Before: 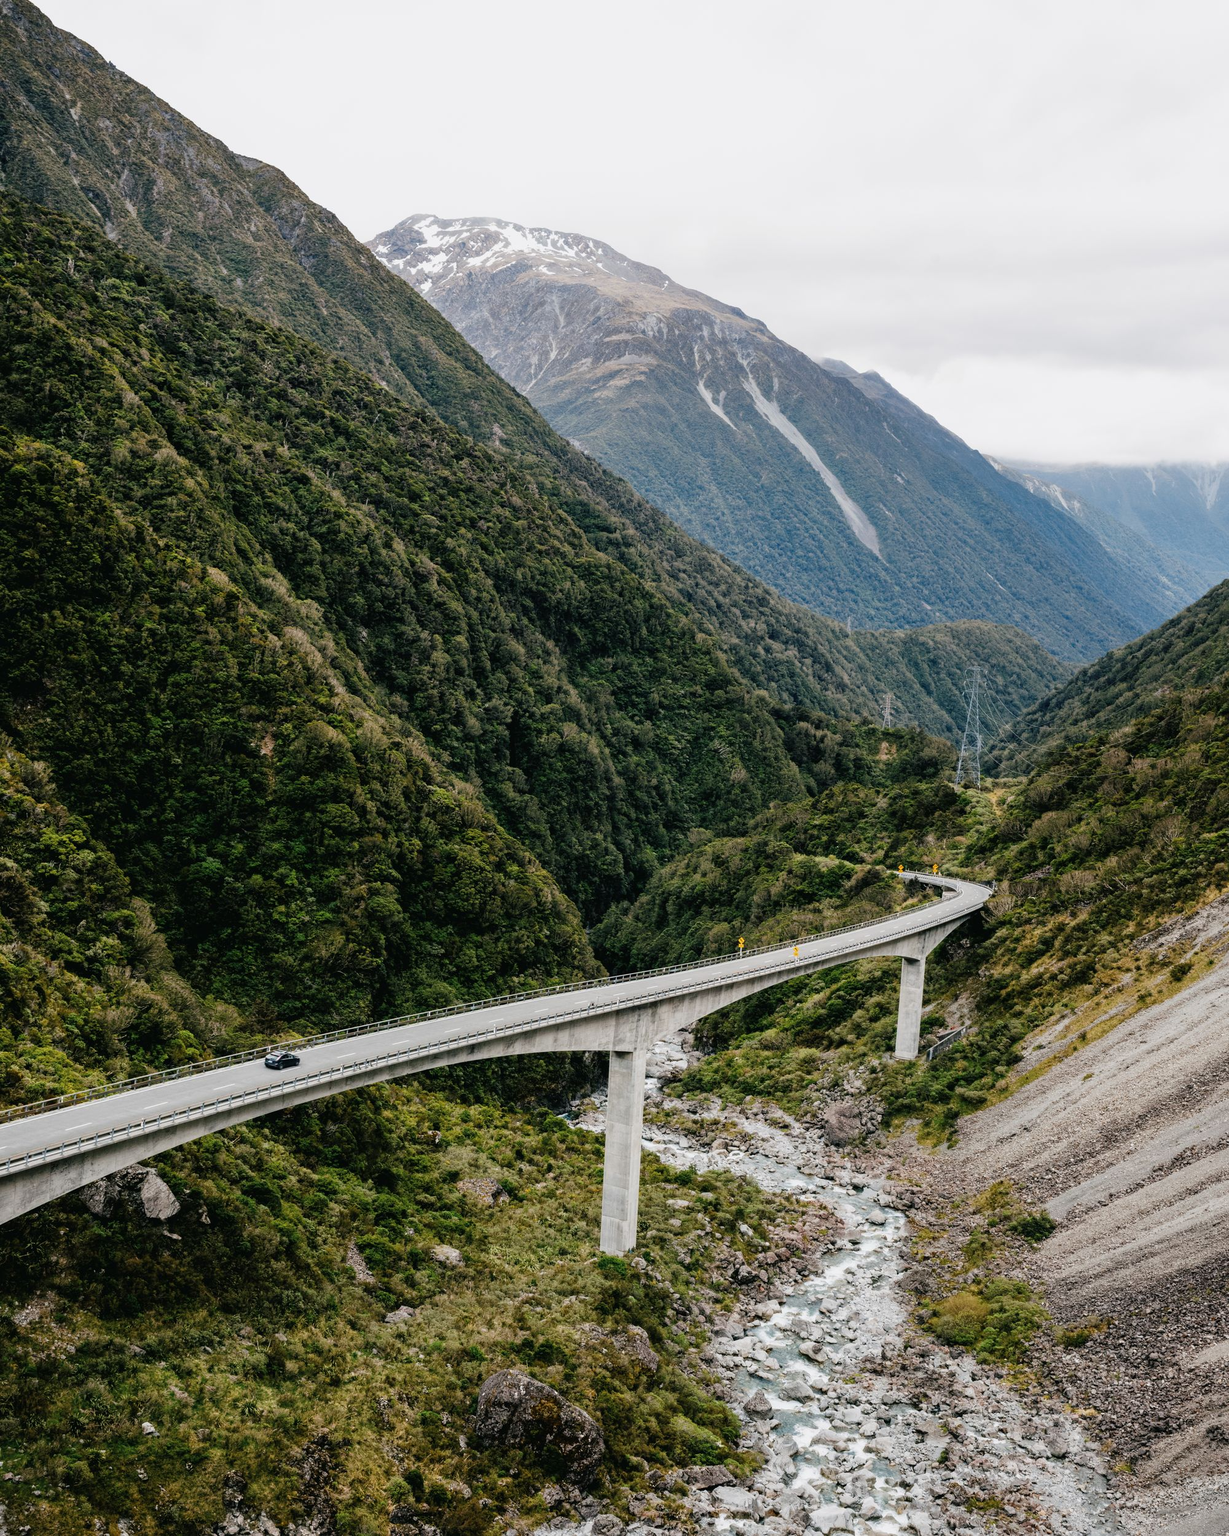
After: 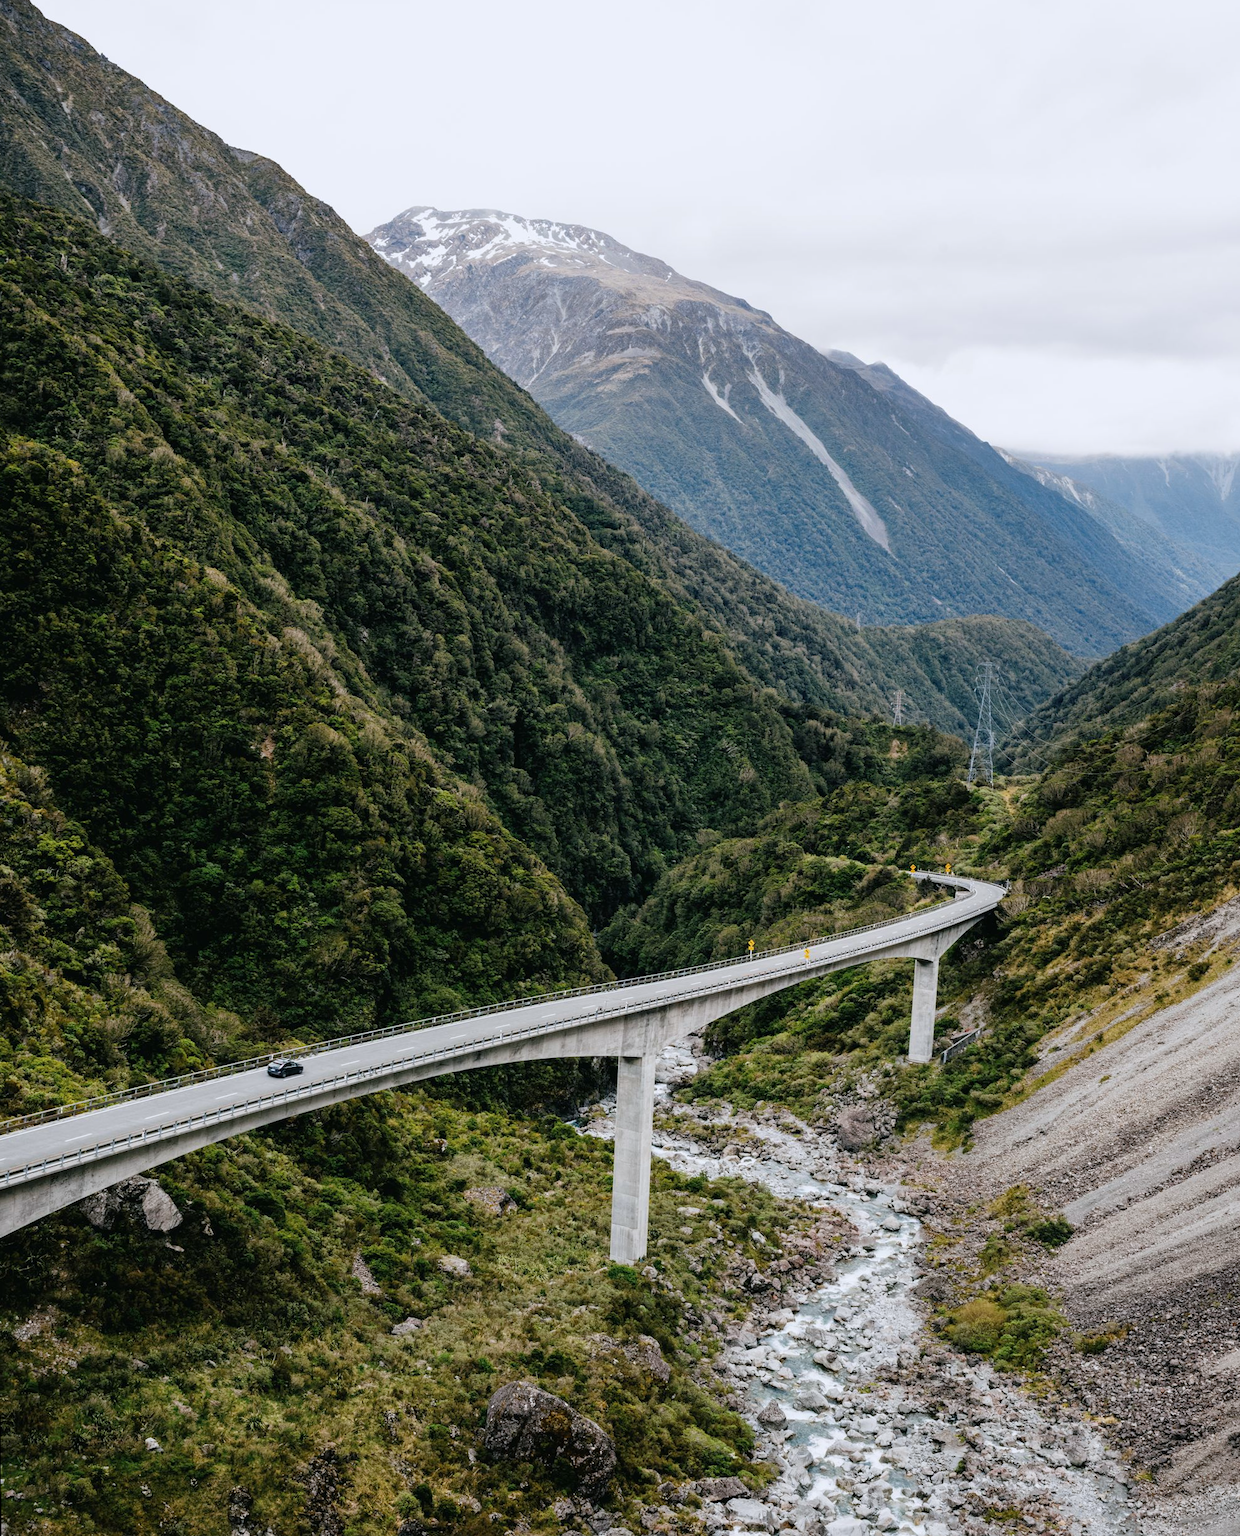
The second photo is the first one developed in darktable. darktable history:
white balance: red 0.983, blue 1.036
rotate and perspective: rotation -0.45°, automatic cropping original format, crop left 0.008, crop right 0.992, crop top 0.012, crop bottom 0.988
